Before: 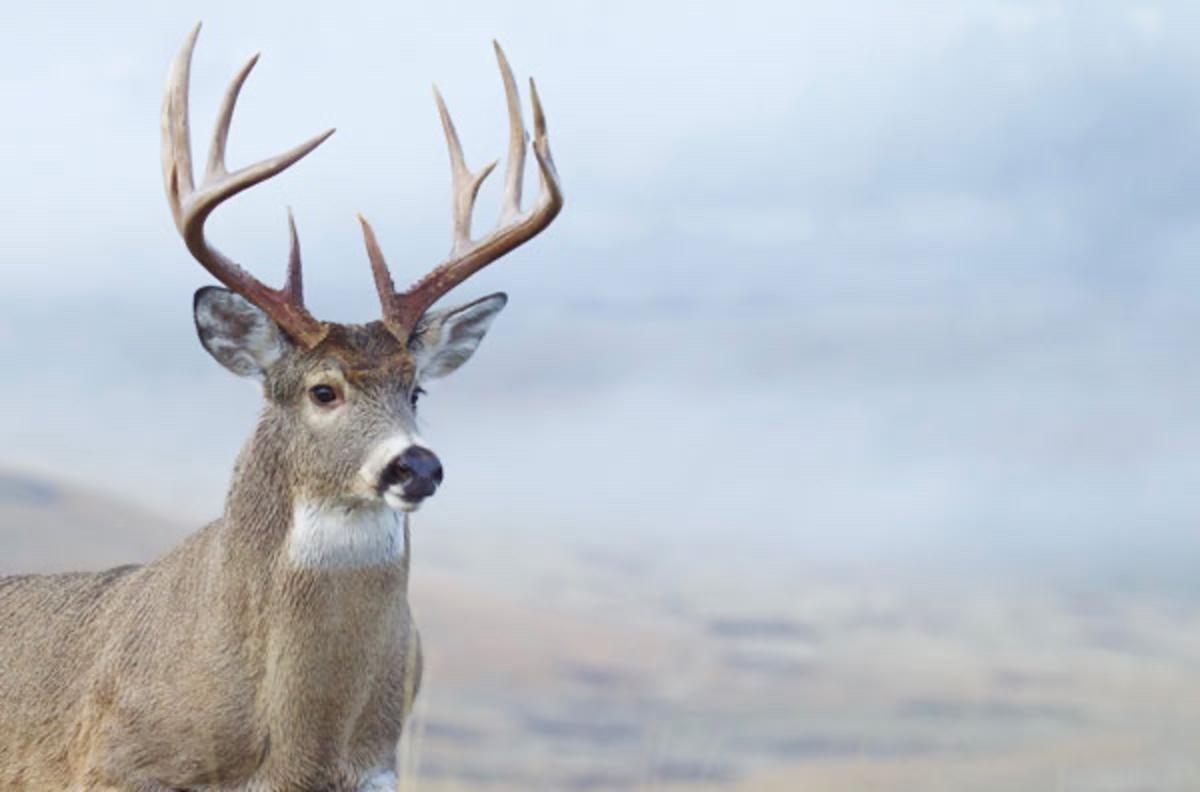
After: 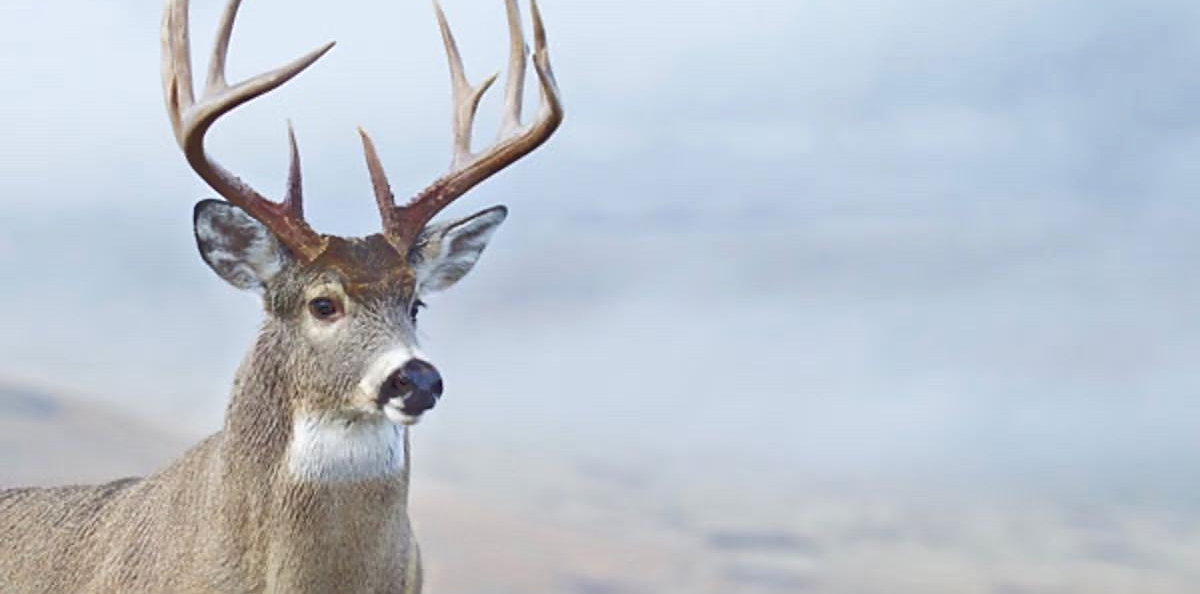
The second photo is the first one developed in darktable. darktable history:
tone equalizer: -8 EV -0.528 EV, -7 EV -0.319 EV, -6 EV -0.083 EV, -5 EV 0.413 EV, -4 EV 0.985 EV, -3 EV 0.791 EV, -2 EV -0.01 EV, -1 EV 0.14 EV, +0 EV -0.012 EV, smoothing 1
crop: top 11.038%, bottom 13.962%
sharpen: on, module defaults
shadows and highlights: shadows 4.1, highlights -17.6, soften with gaussian
